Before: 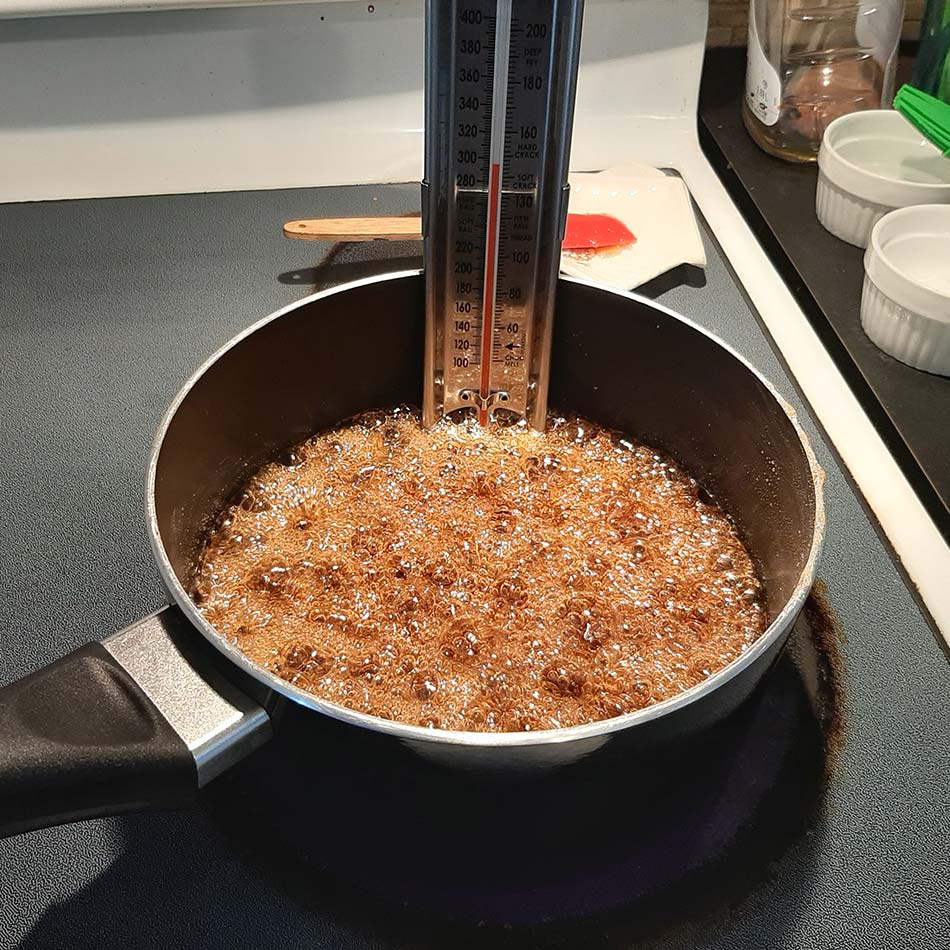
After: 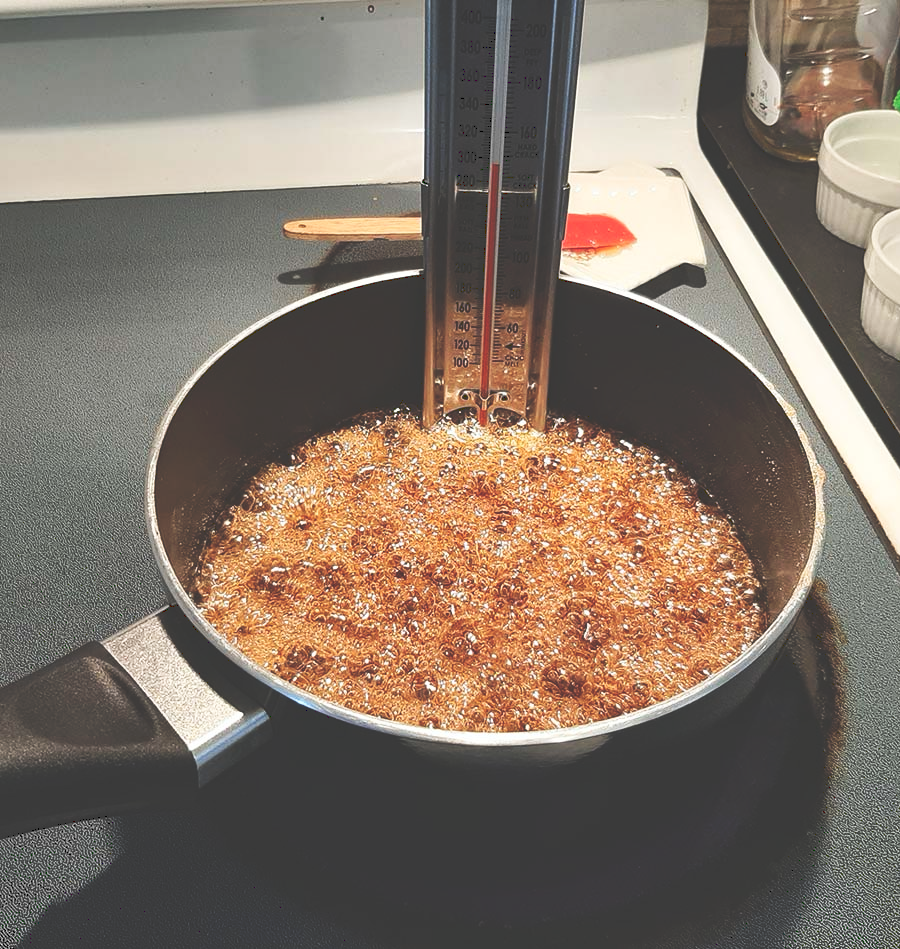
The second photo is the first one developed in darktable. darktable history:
tone curve: curves: ch0 [(0, 0) (0.003, 0.224) (0.011, 0.229) (0.025, 0.234) (0.044, 0.242) (0.069, 0.249) (0.1, 0.256) (0.136, 0.265) (0.177, 0.285) (0.224, 0.304) (0.277, 0.337) (0.335, 0.385) (0.399, 0.435) (0.468, 0.507) (0.543, 0.59) (0.623, 0.674) (0.709, 0.763) (0.801, 0.852) (0.898, 0.931) (1, 1)], preserve colors none
crop and rotate: right 5.167%
